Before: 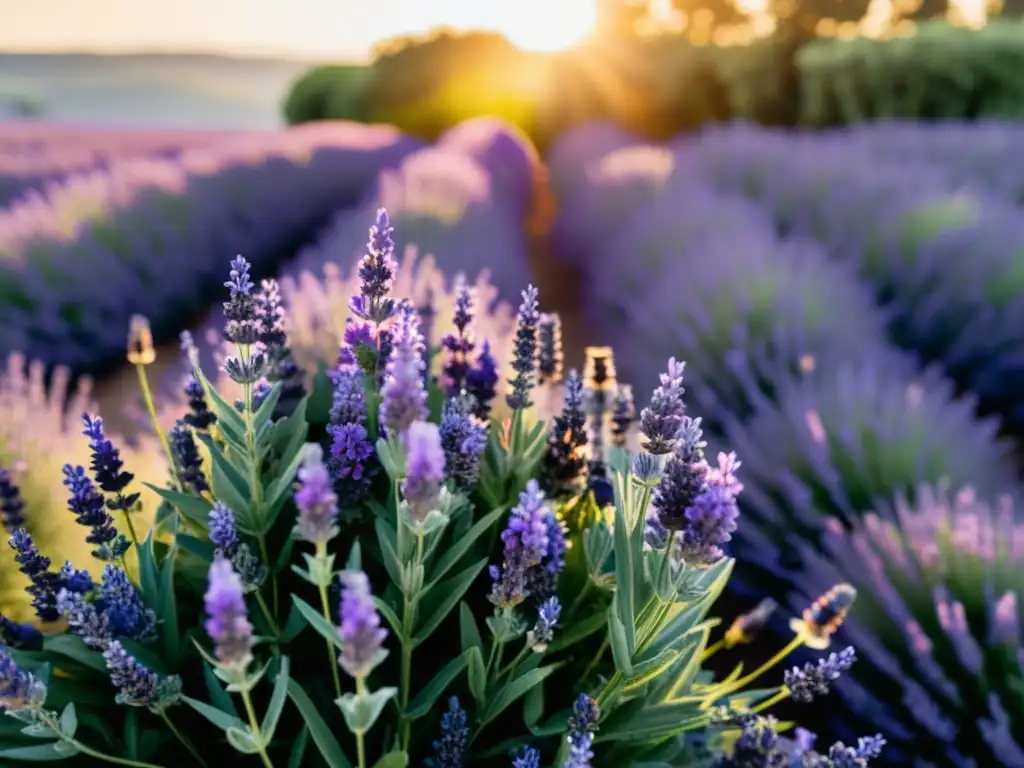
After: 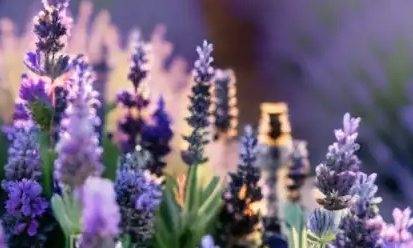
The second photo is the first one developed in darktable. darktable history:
crop: left 31.805%, top 31.848%, right 27.78%, bottom 35.81%
